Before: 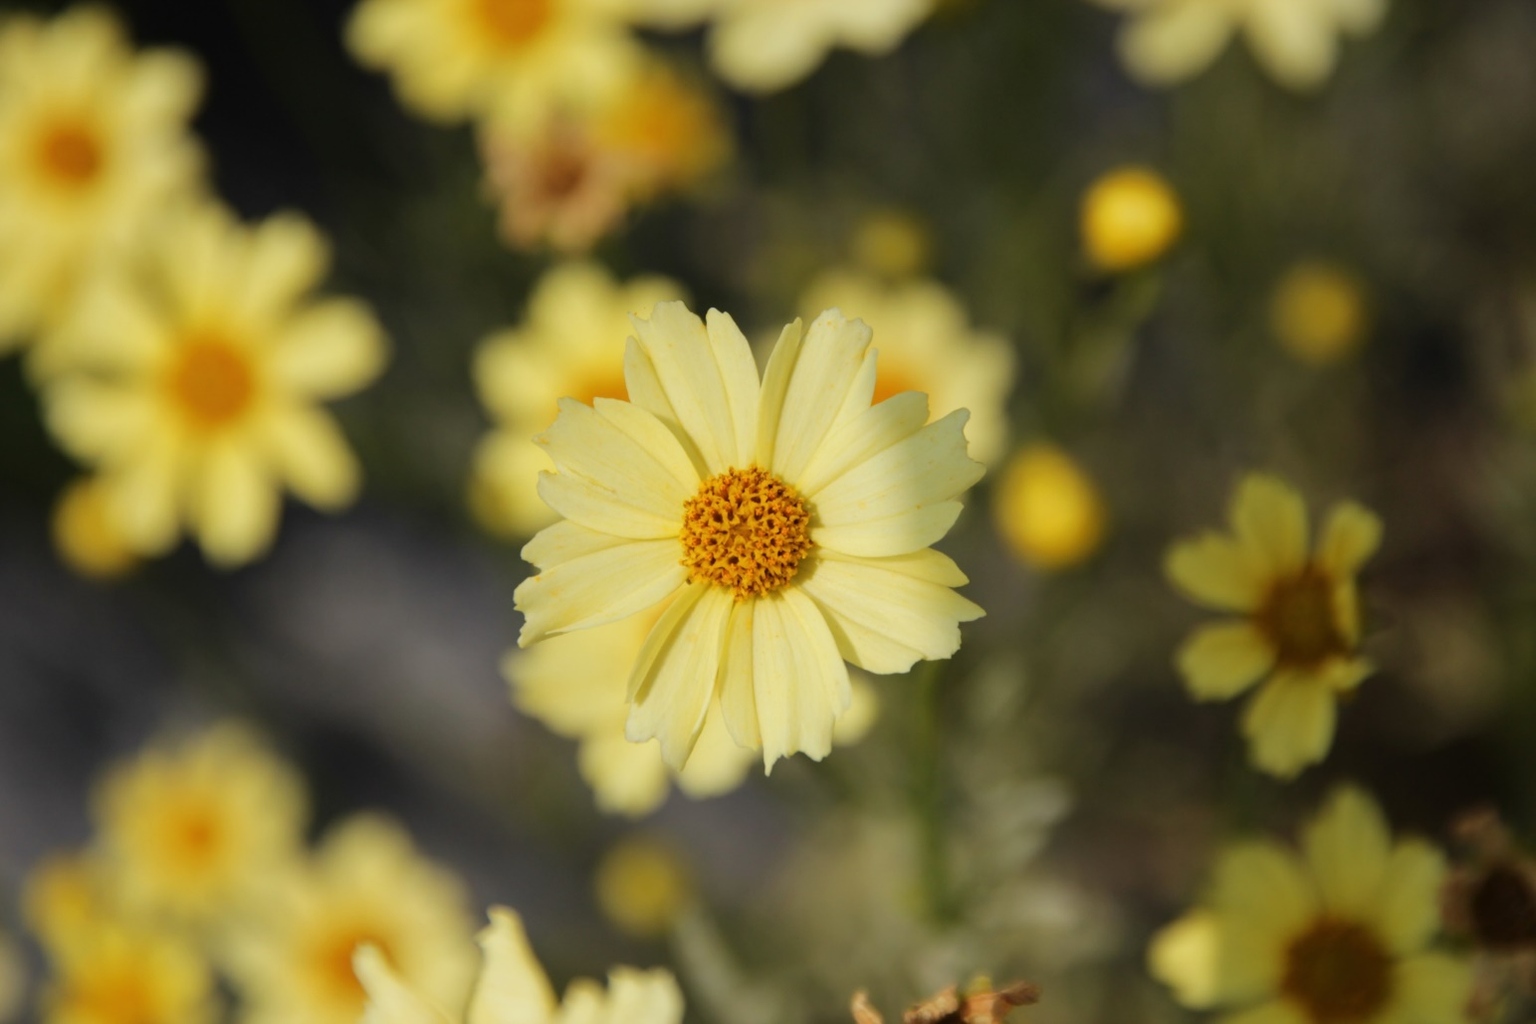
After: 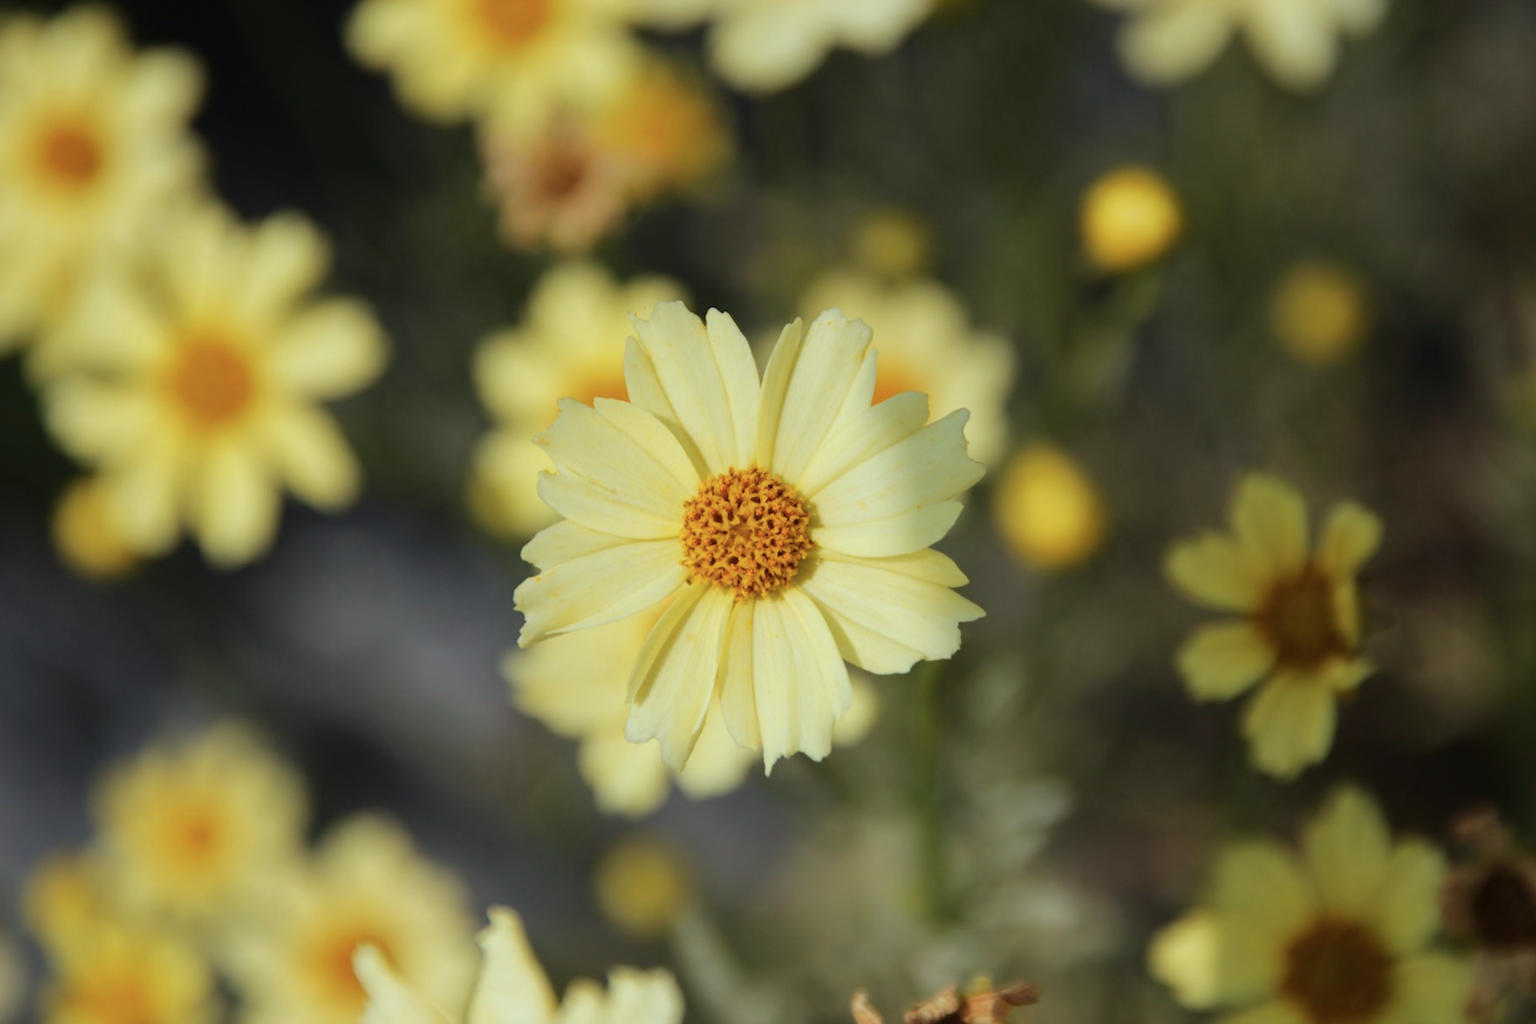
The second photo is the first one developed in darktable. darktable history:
color balance rgb: global vibrance 0.5%
white balance: emerald 1
color correction: highlights a* -4.18, highlights b* -10.81
